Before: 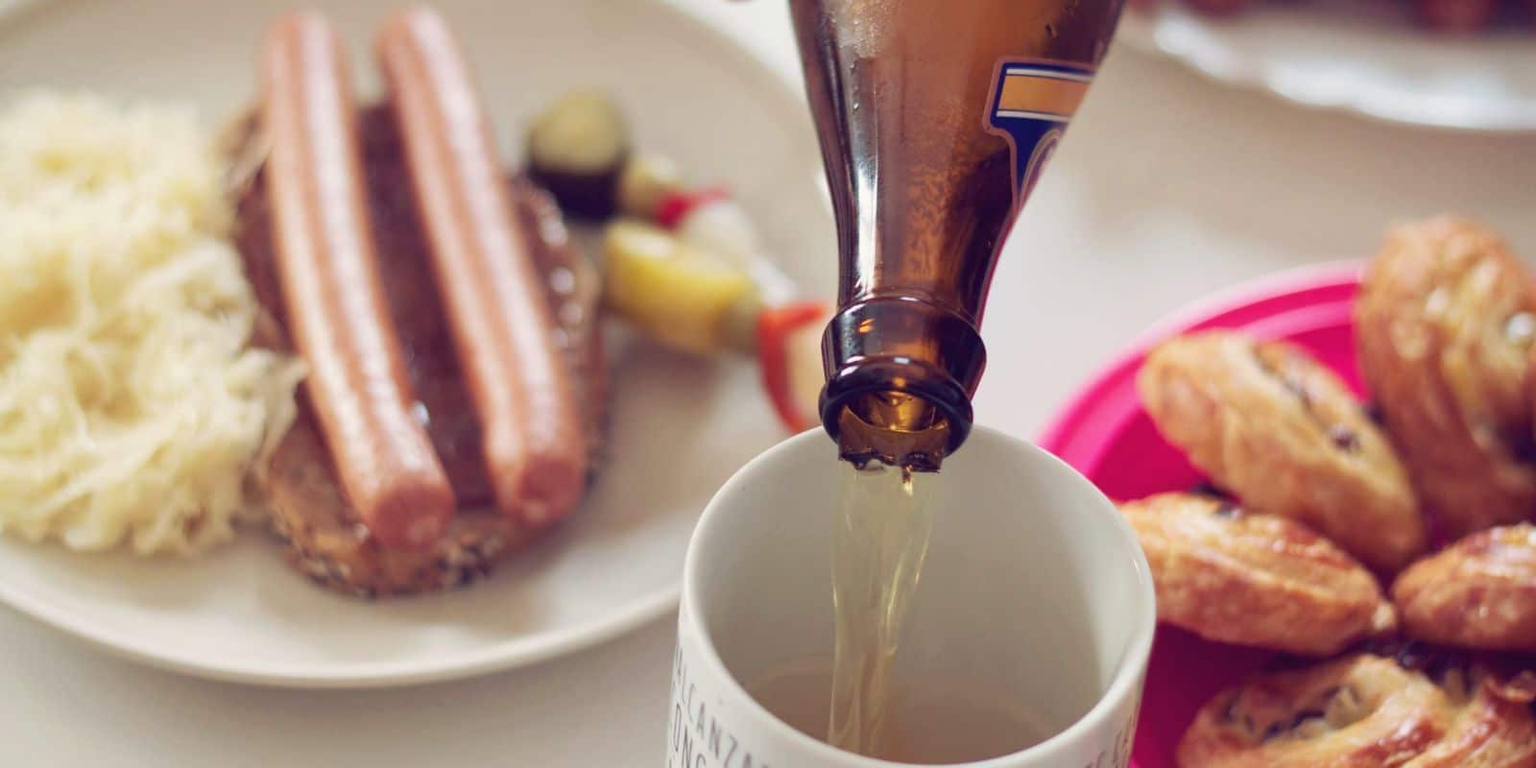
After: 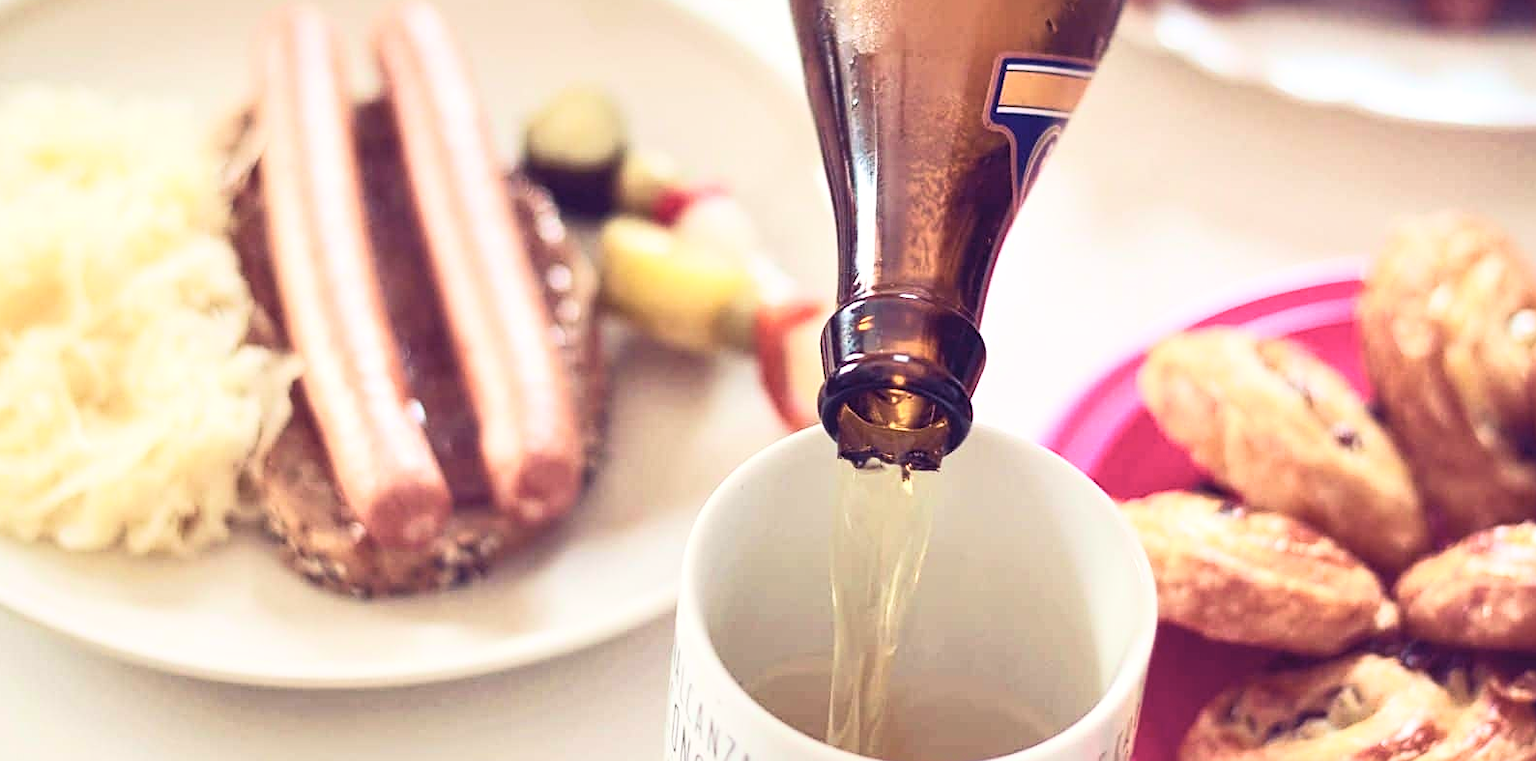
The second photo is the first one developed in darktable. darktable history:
shadows and highlights: shadows 29.55, highlights -30.4, low approximation 0.01, soften with gaussian
velvia: on, module defaults
contrast brightness saturation: contrast 0.39, brightness 0.537
sharpen: amount 0.495
local contrast: highlights 107%, shadows 100%, detail 119%, midtone range 0.2
crop: left 0.443%, top 0.685%, right 0.21%, bottom 0.697%
